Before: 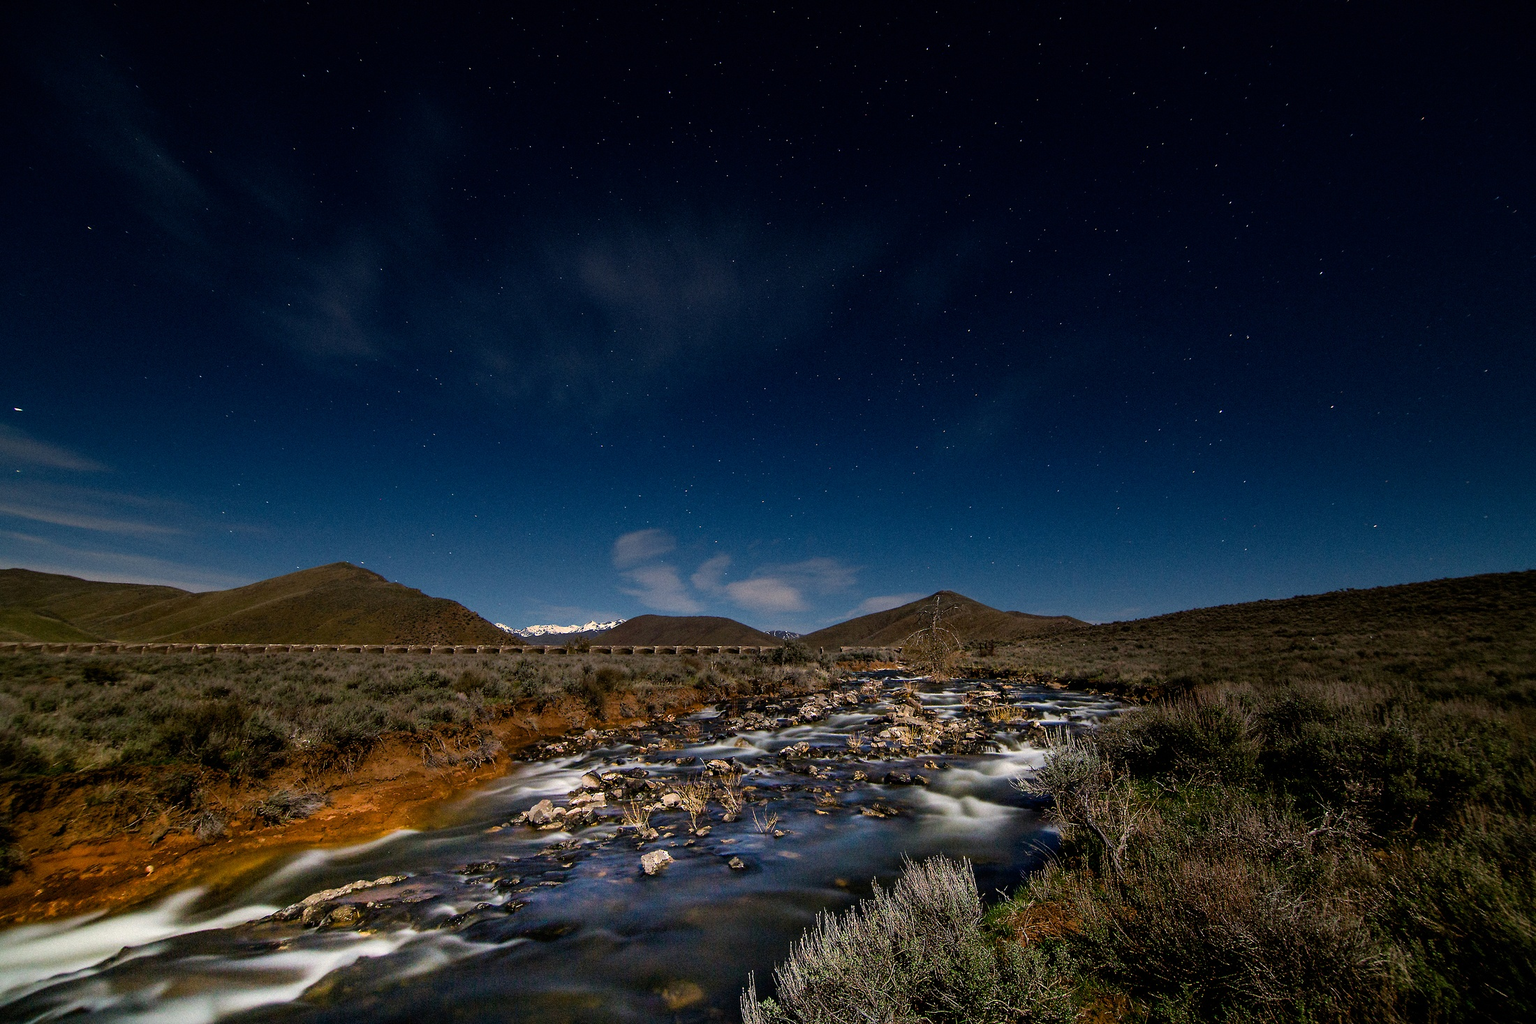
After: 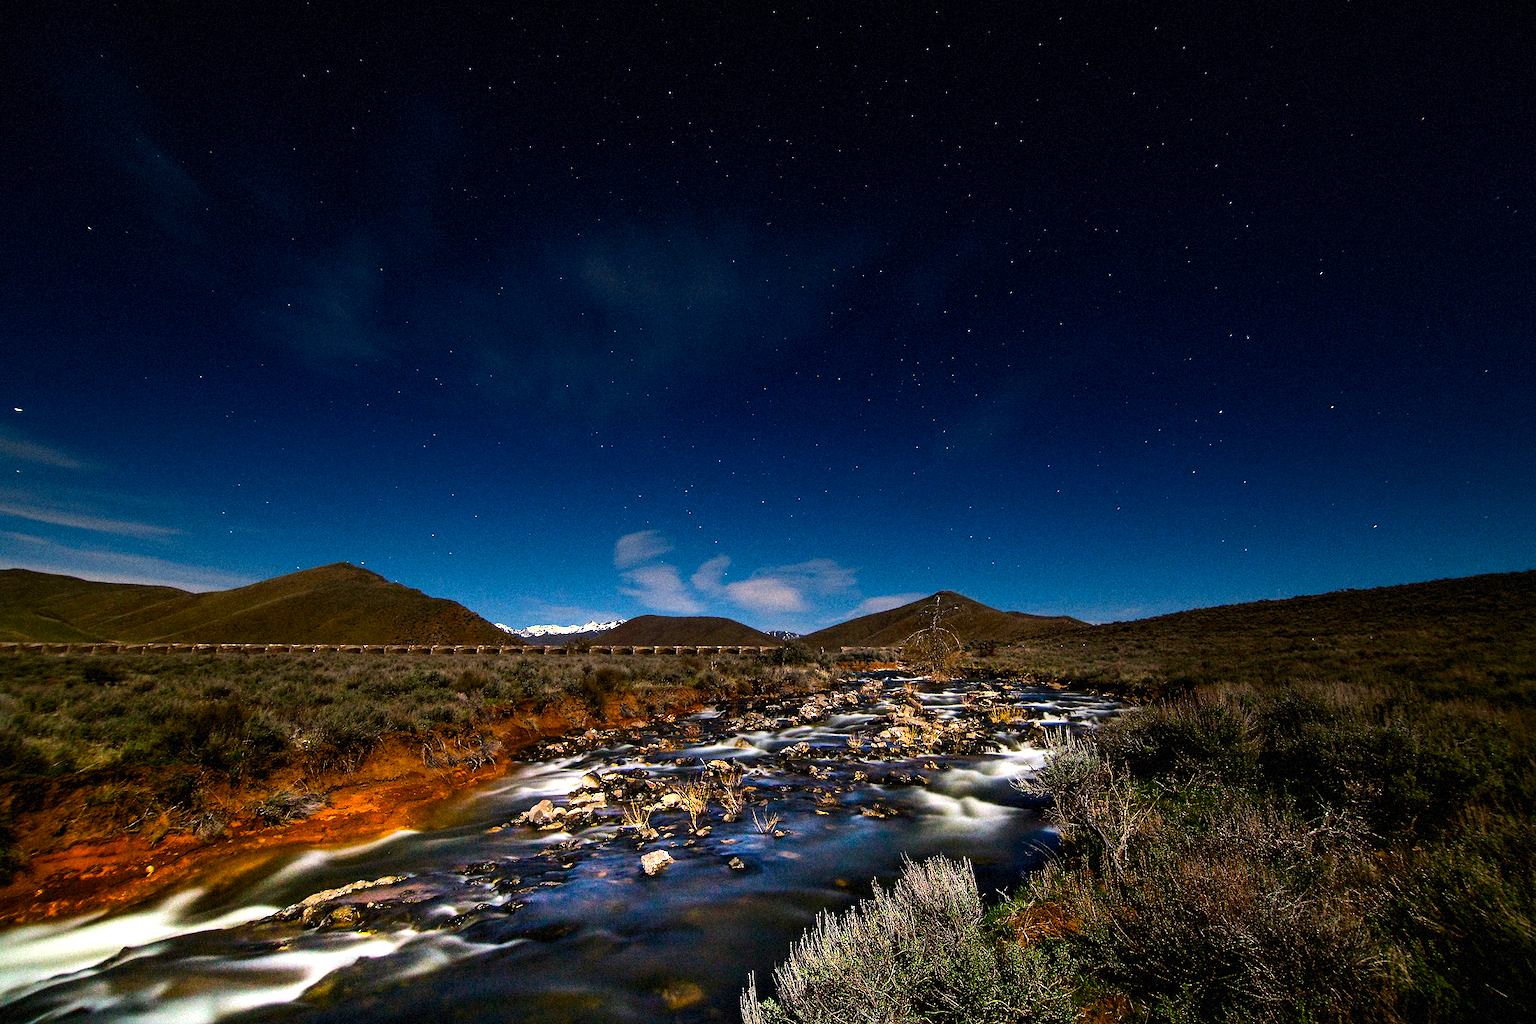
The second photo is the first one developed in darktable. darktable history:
tone equalizer: -8 EV -0.75 EV, -7 EV -0.7 EV, -6 EV -0.6 EV, -5 EV -0.4 EV, -3 EV 0.4 EV, -2 EV 0.6 EV, -1 EV 0.7 EV, +0 EV 0.75 EV, edges refinement/feathering 500, mask exposure compensation -1.57 EV, preserve details no
grain: mid-tones bias 0%
contrast brightness saturation: saturation 0.5
exposure: exposure 0.2 EV, compensate highlight preservation false
